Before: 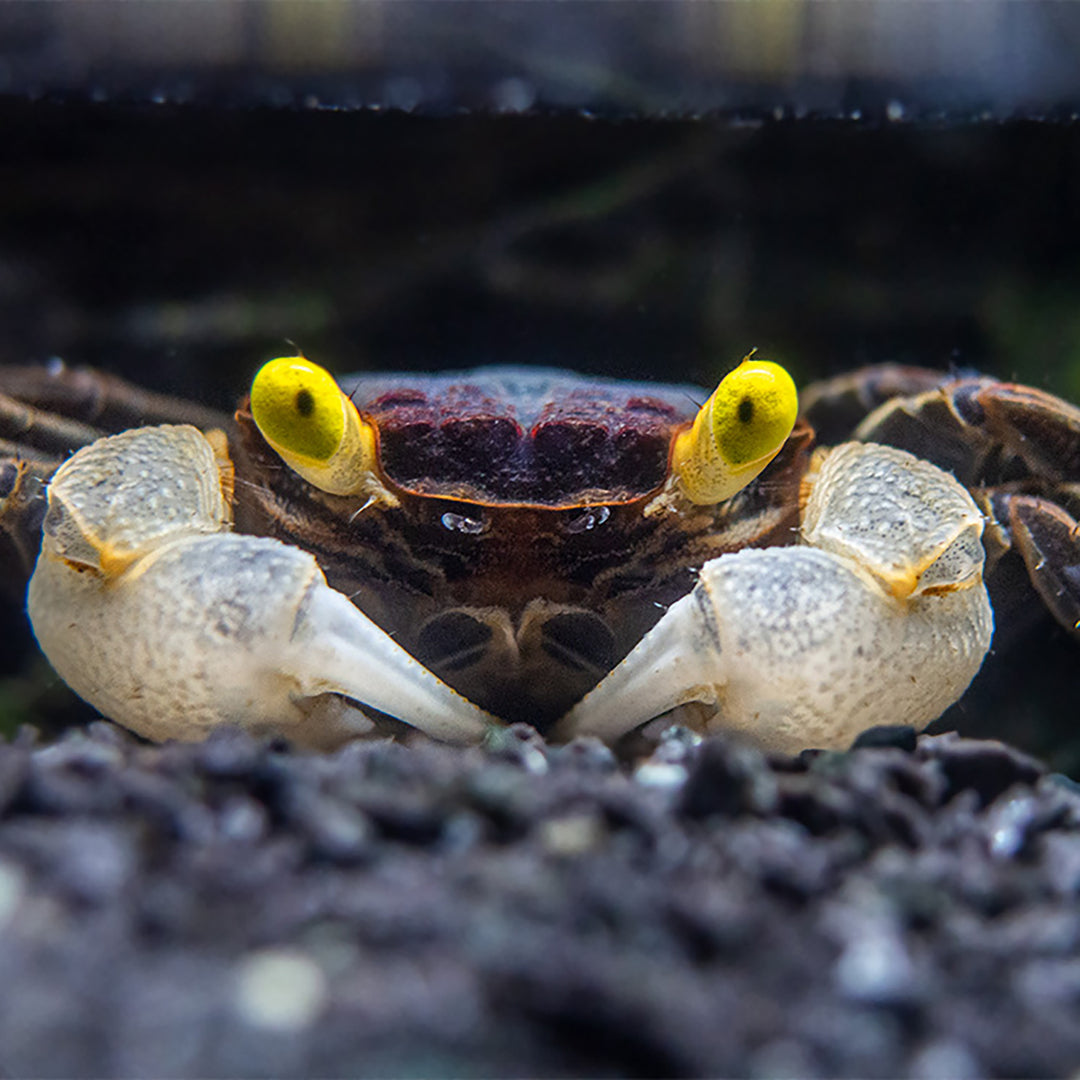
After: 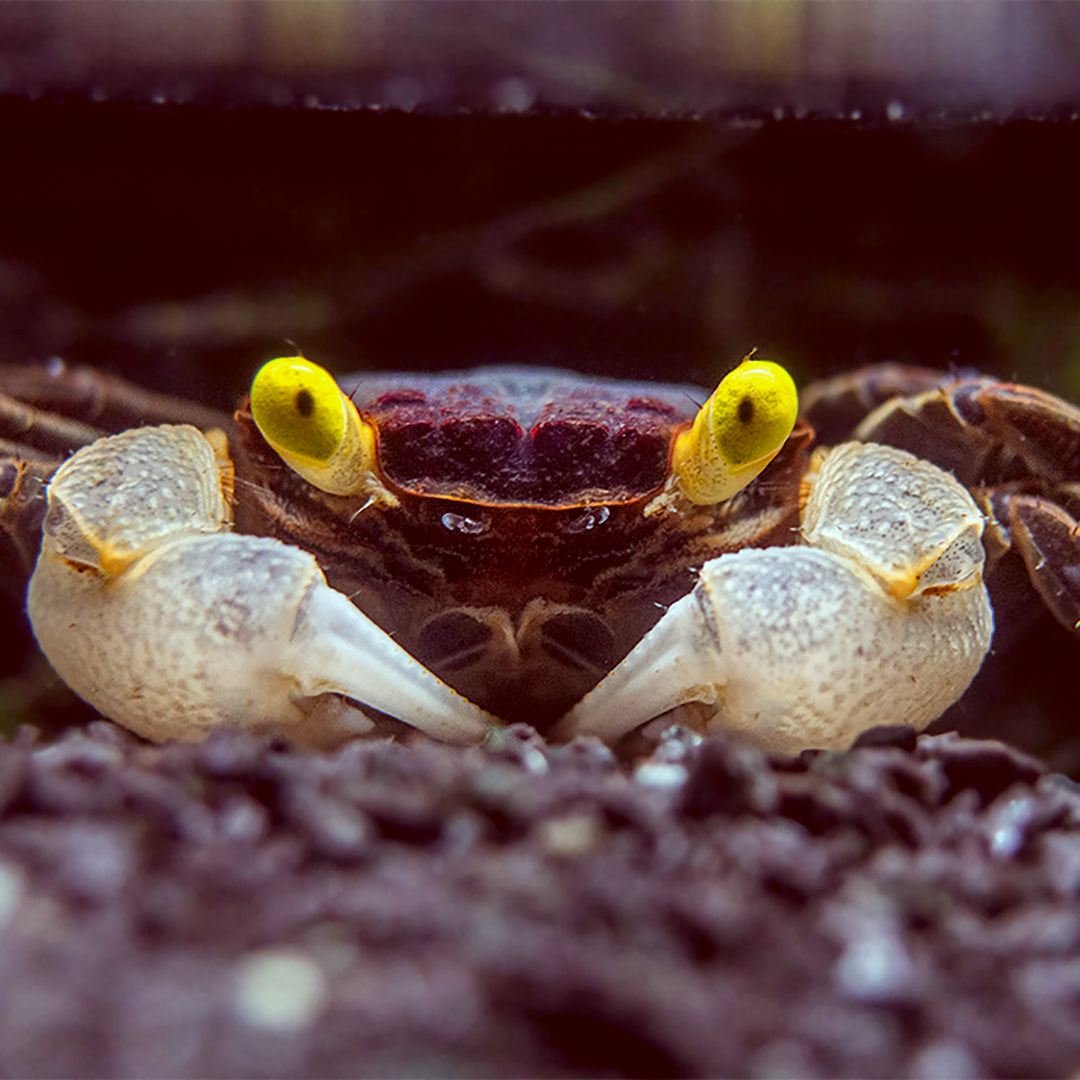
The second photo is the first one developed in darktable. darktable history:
color correction: highlights a* -7.12, highlights b* -0.145, shadows a* 20.42, shadows b* 11.63
